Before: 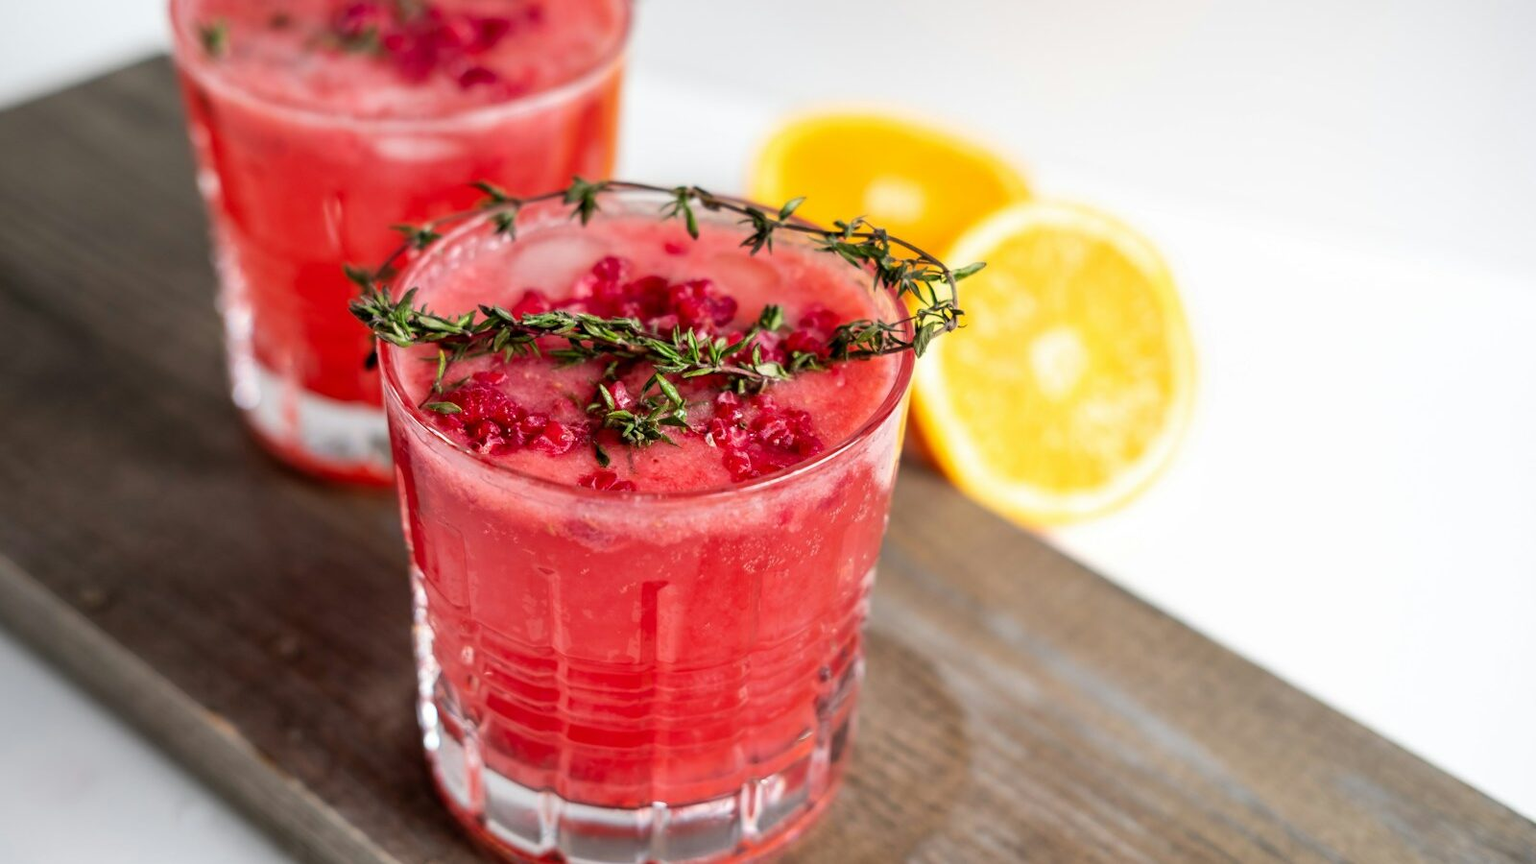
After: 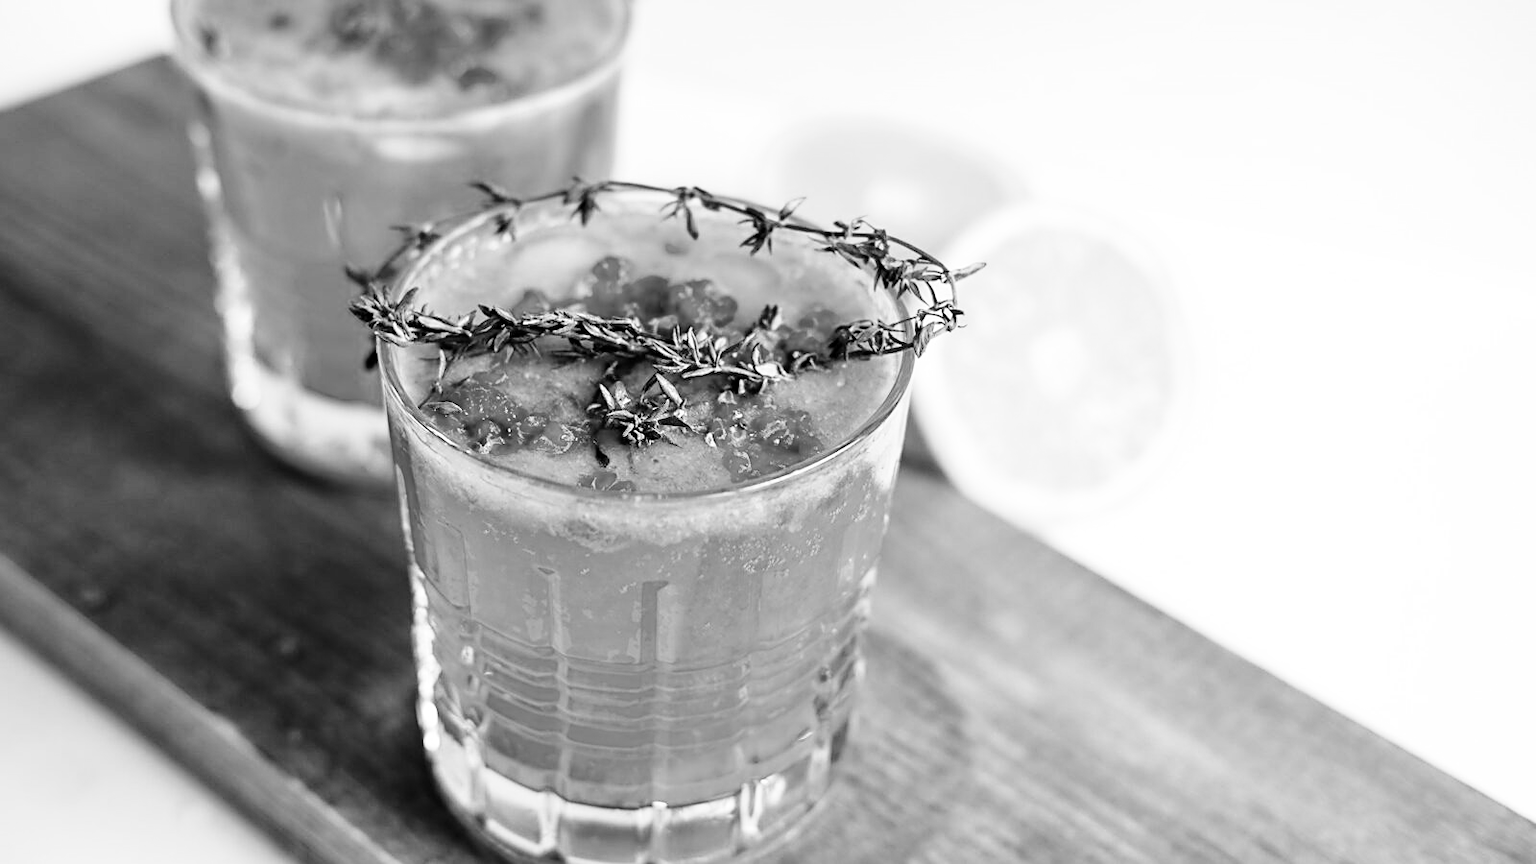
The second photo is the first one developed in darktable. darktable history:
base curve: curves: ch0 [(0, 0) (0.028, 0.03) (0.121, 0.232) (0.46, 0.748) (0.859, 0.968) (1, 1)], preserve colors none
sharpen: on, module defaults
color contrast: green-magenta contrast 0, blue-yellow contrast 0
